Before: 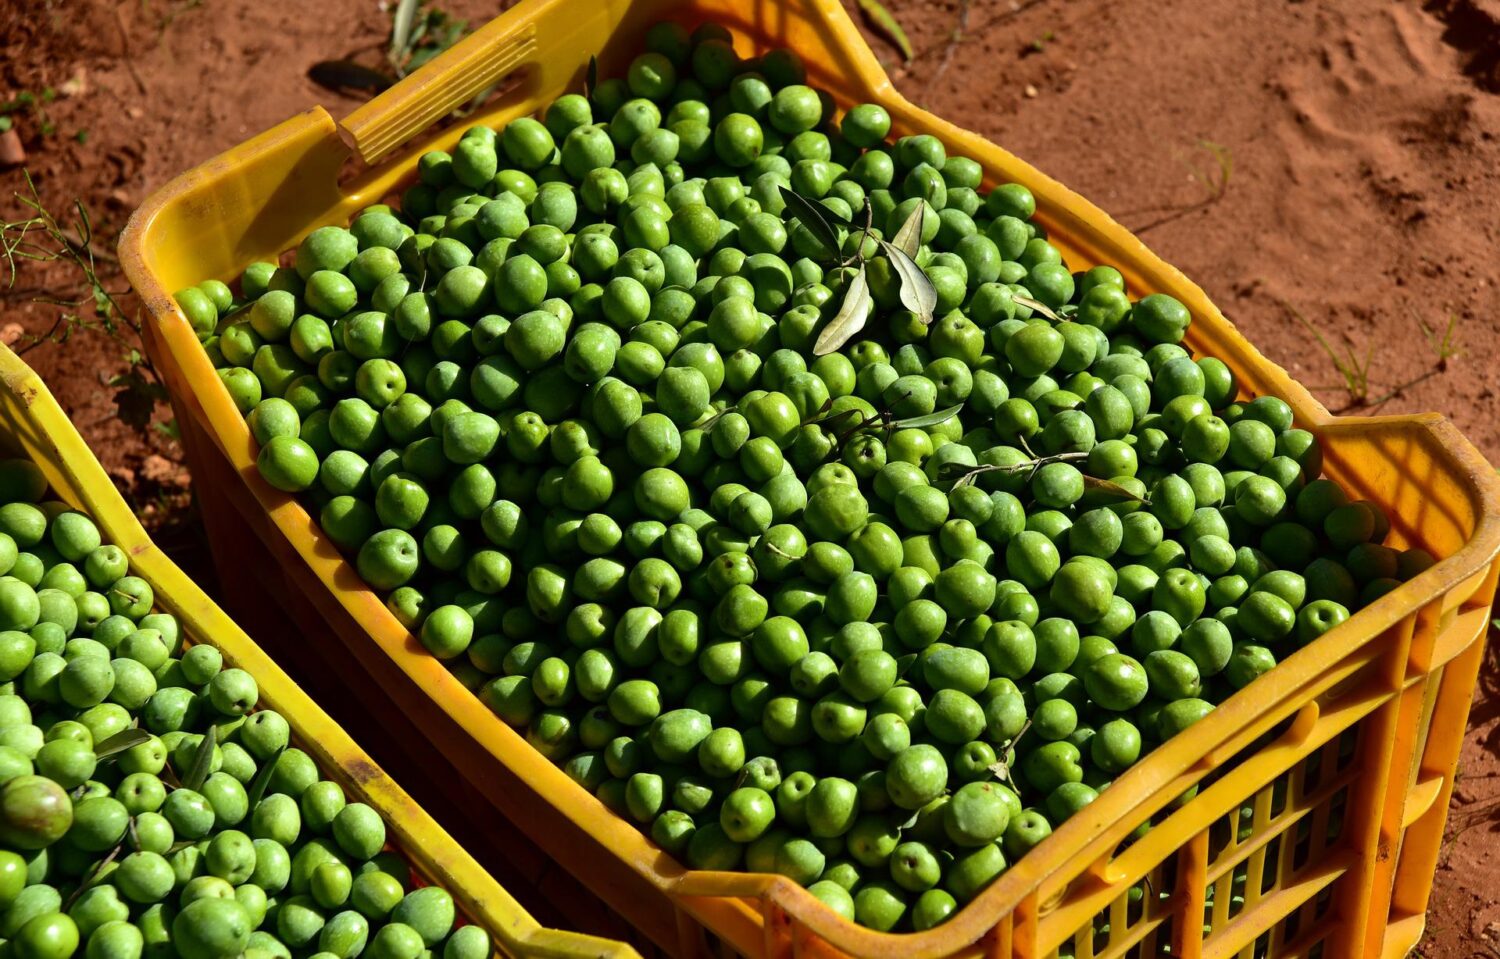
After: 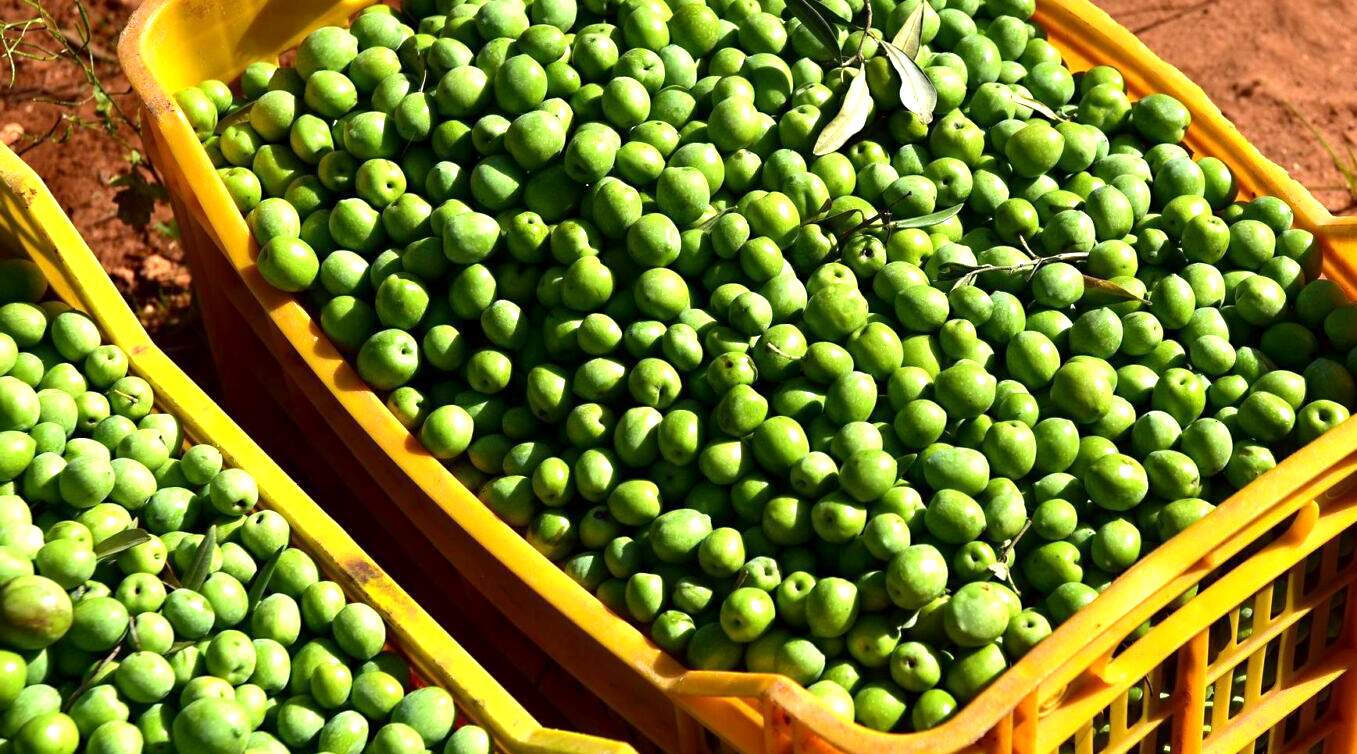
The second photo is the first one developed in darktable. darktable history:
sharpen: radius 5.291, amount 0.314, threshold 26.37
exposure: black level correction 0.001, exposure 0.963 EV, compensate highlight preservation false
crop: top 20.944%, right 9.469%, bottom 0.334%
